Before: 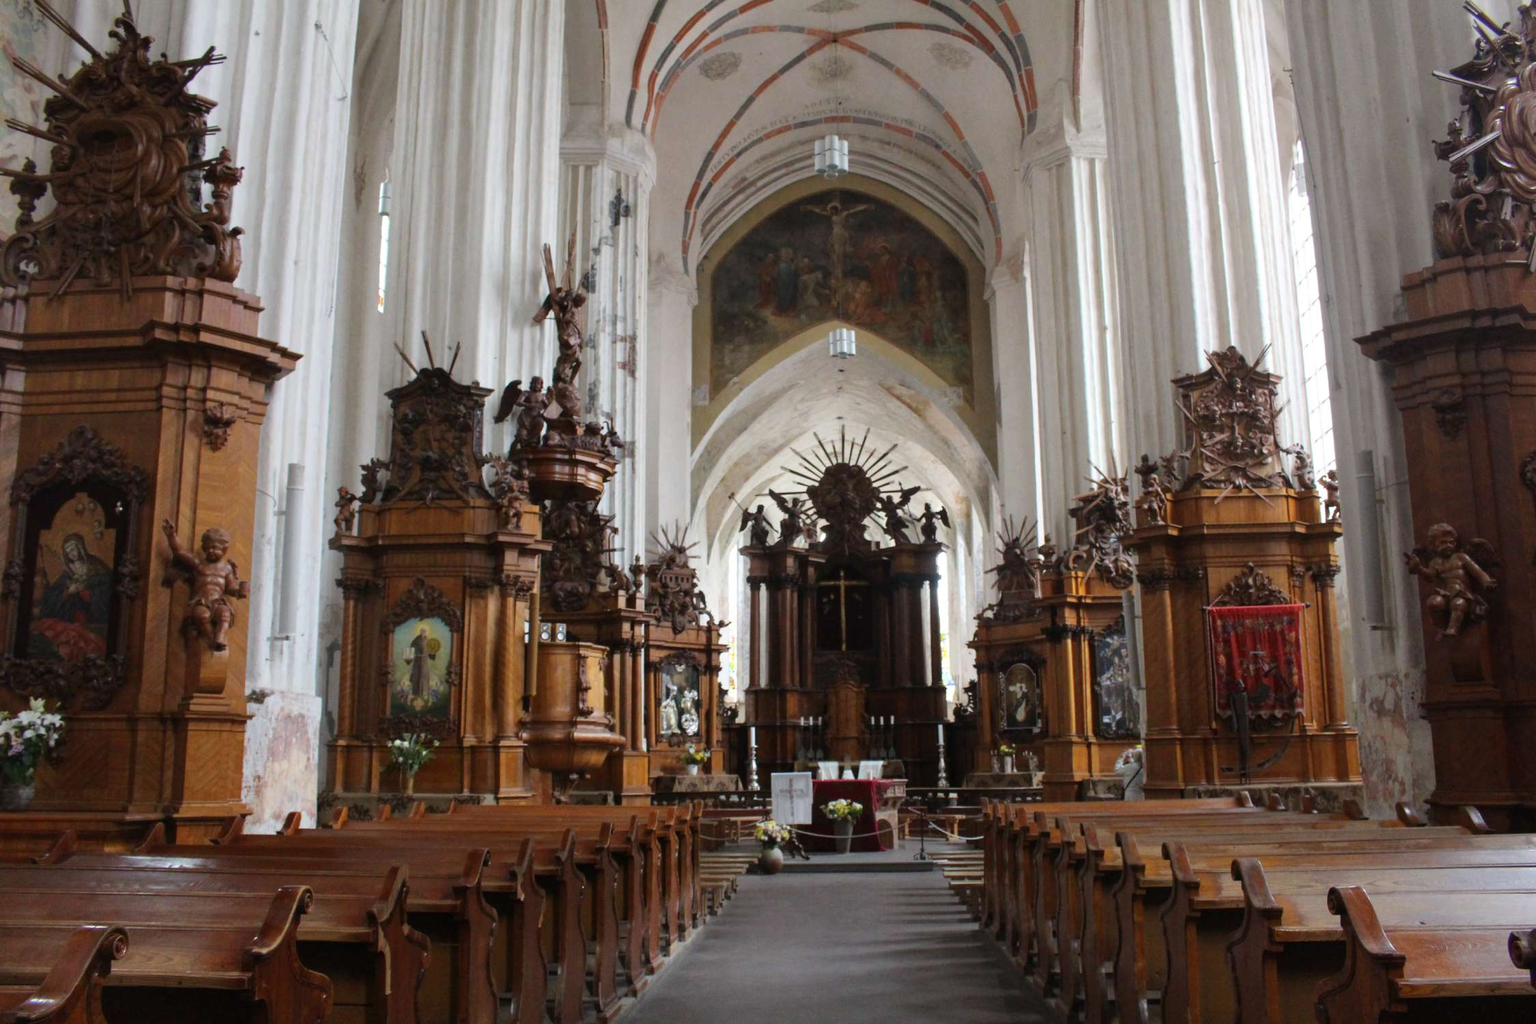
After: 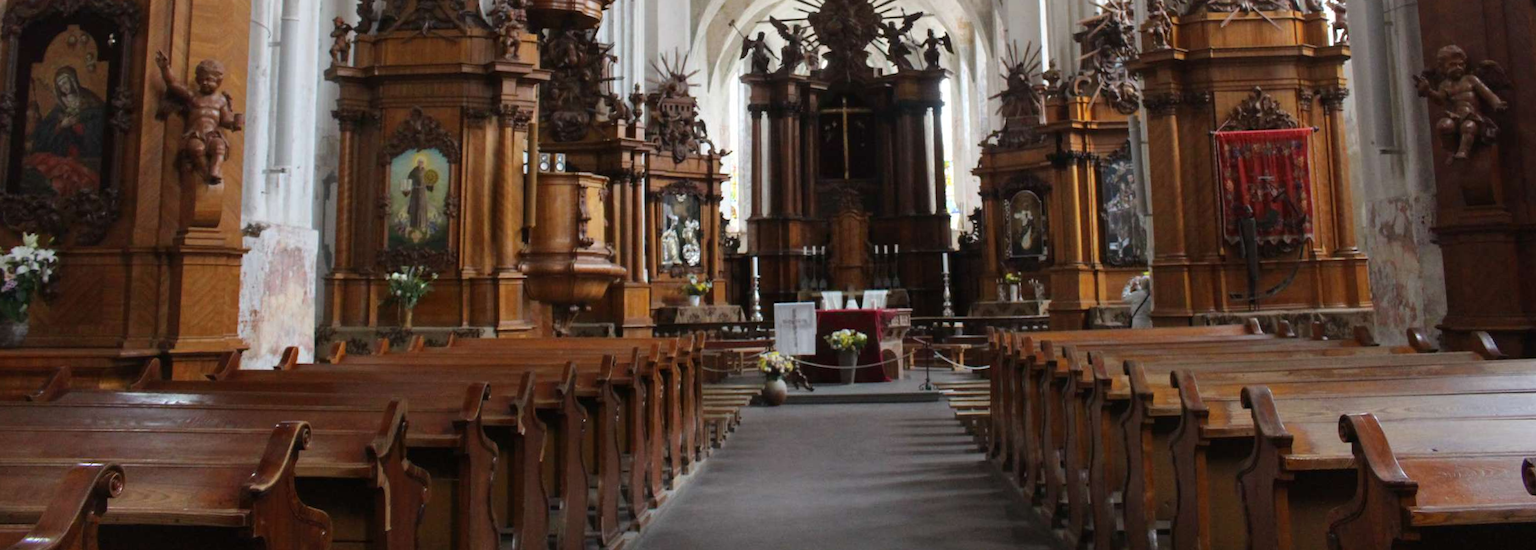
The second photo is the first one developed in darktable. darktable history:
crop and rotate: top 46.237%
rotate and perspective: rotation -0.45°, automatic cropping original format, crop left 0.008, crop right 0.992, crop top 0.012, crop bottom 0.988
